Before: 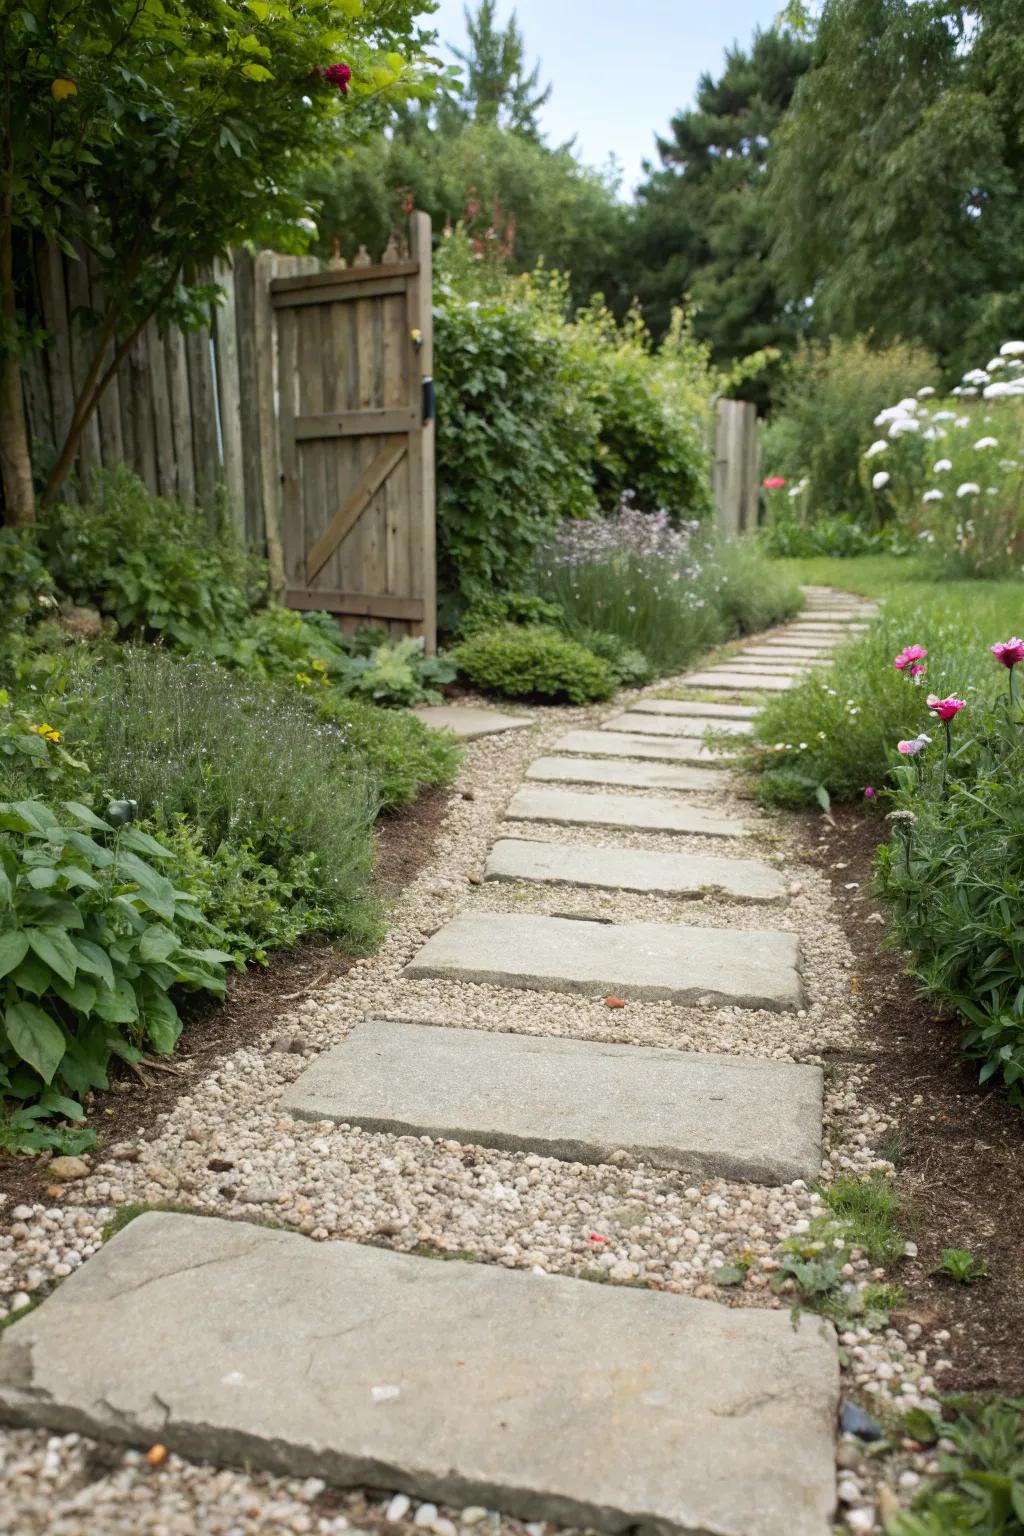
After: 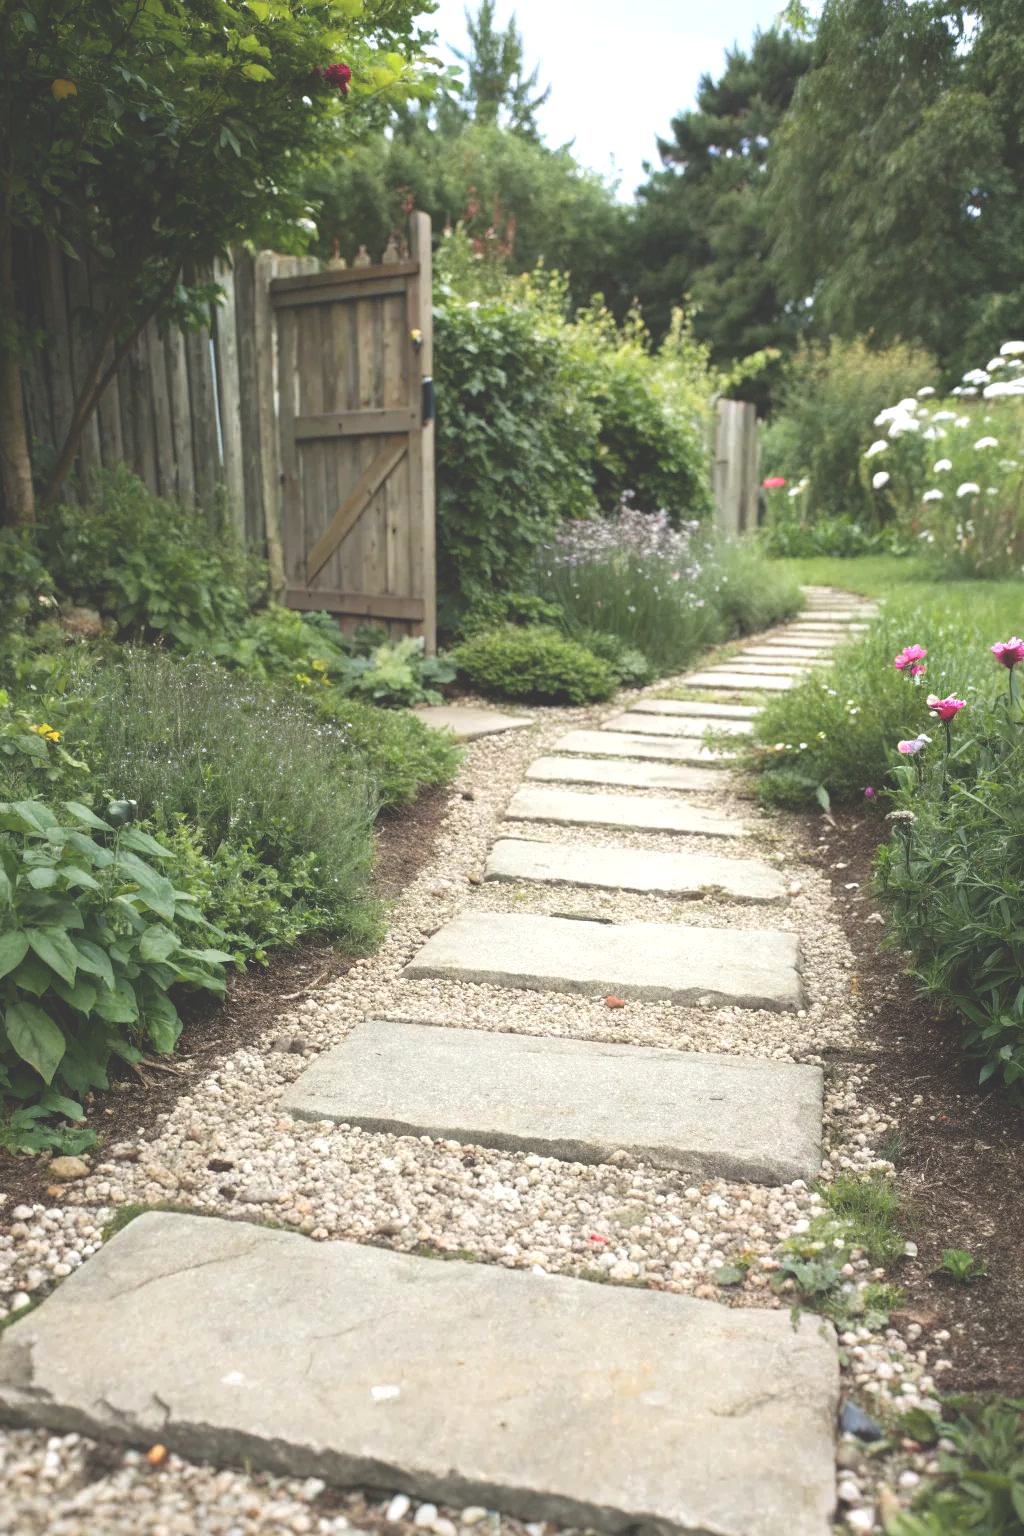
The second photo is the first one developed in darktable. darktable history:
exposure: black level correction -0.04, exposure 0.062 EV, compensate exposure bias true, compensate highlight preservation false
tone equalizer: -8 EV -0.45 EV, -7 EV -0.369 EV, -6 EV -0.308 EV, -5 EV -0.24 EV, -3 EV 0.19 EV, -2 EV 0.344 EV, -1 EV 0.404 EV, +0 EV 0.393 EV, edges refinement/feathering 500, mask exposure compensation -1.57 EV, preserve details guided filter
